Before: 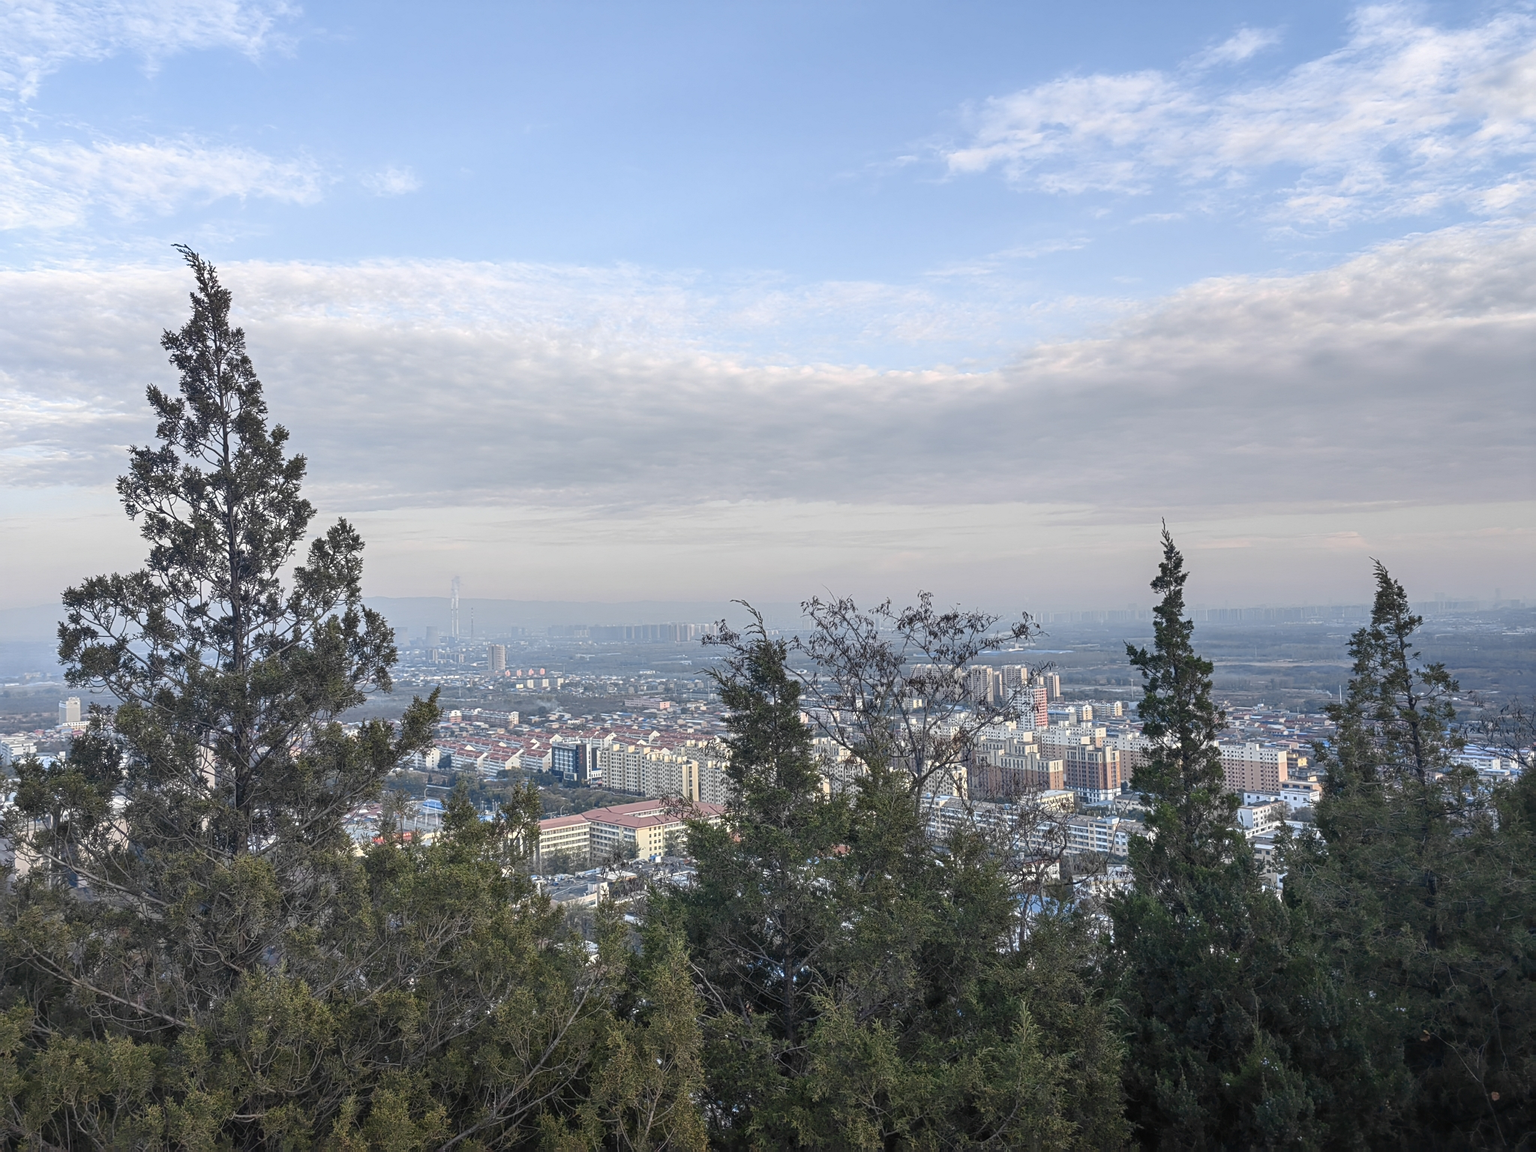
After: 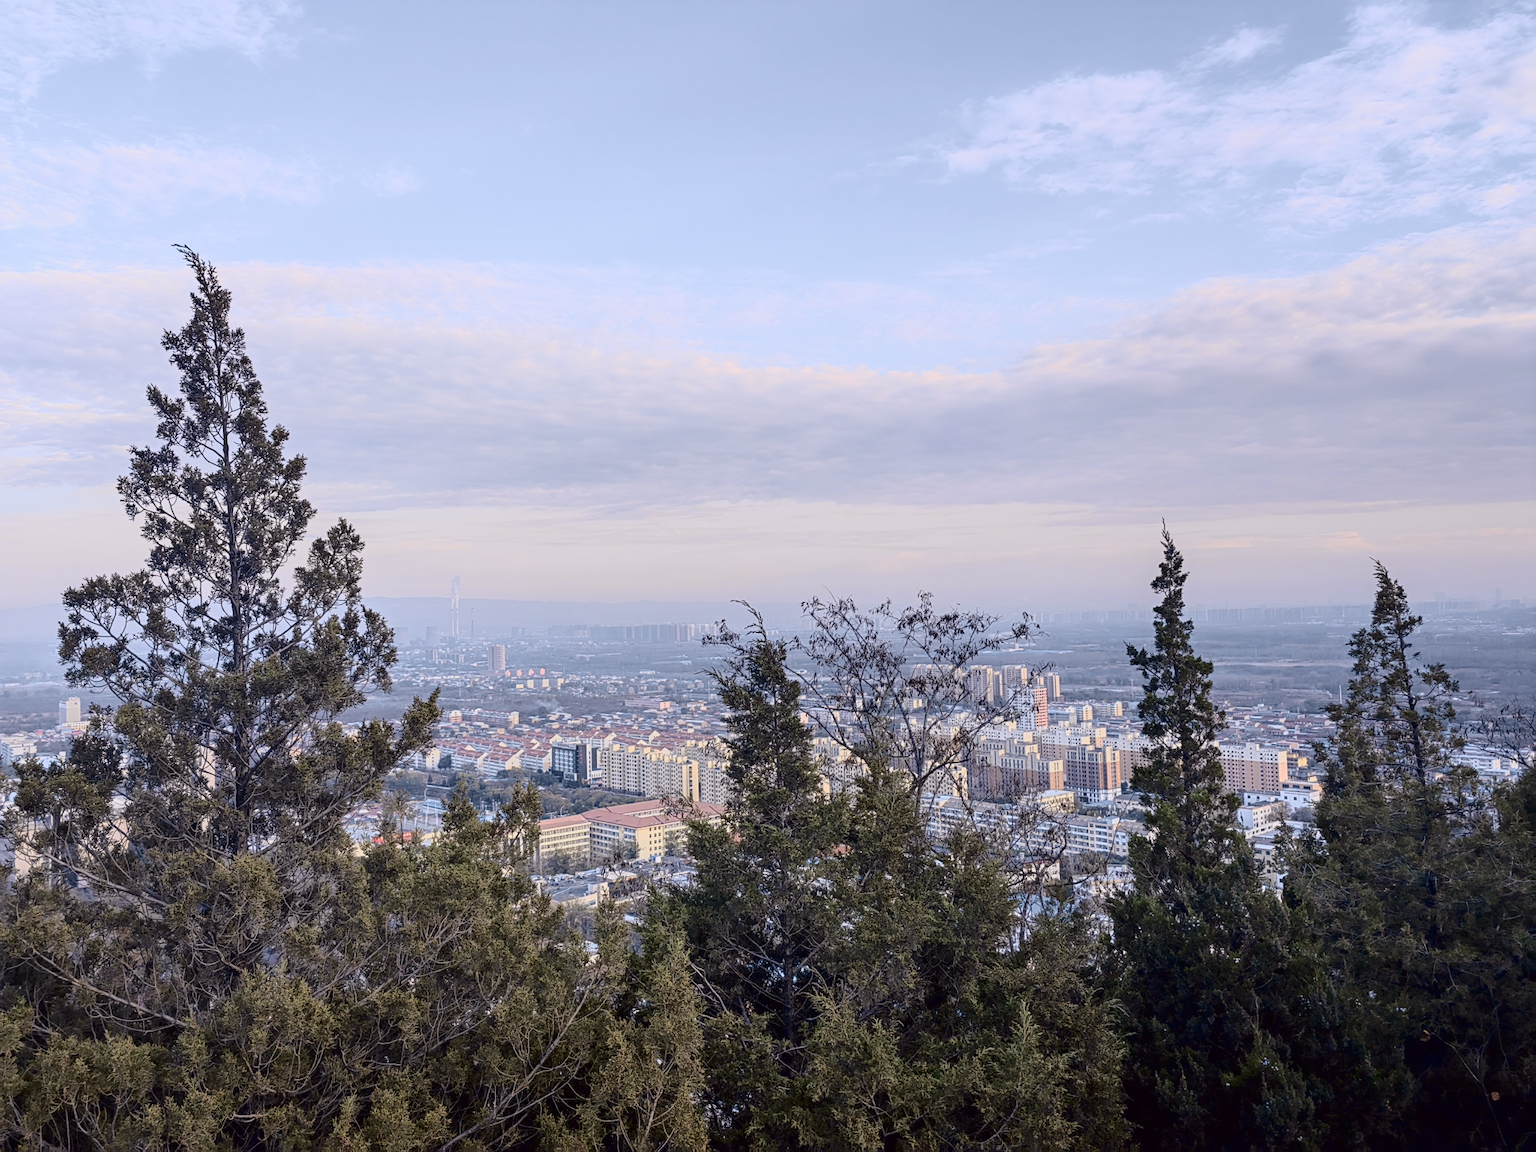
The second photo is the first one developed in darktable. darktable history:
tone curve: curves: ch0 [(0.003, 0.003) (0.104, 0.026) (0.236, 0.181) (0.401, 0.443) (0.495, 0.55) (0.625, 0.67) (0.819, 0.841) (0.96, 0.899)]; ch1 [(0, 0) (0.161, 0.092) (0.37, 0.302) (0.424, 0.402) (0.45, 0.466) (0.495, 0.51) (0.573, 0.571) (0.638, 0.641) (0.751, 0.741) (1, 1)]; ch2 [(0, 0) (0.352, 0.403) (0.466, 0.443) (0.524, 0.526) (0.56, 0.556) (1, 1)], color space Lab, independent channels, preserve colors none
